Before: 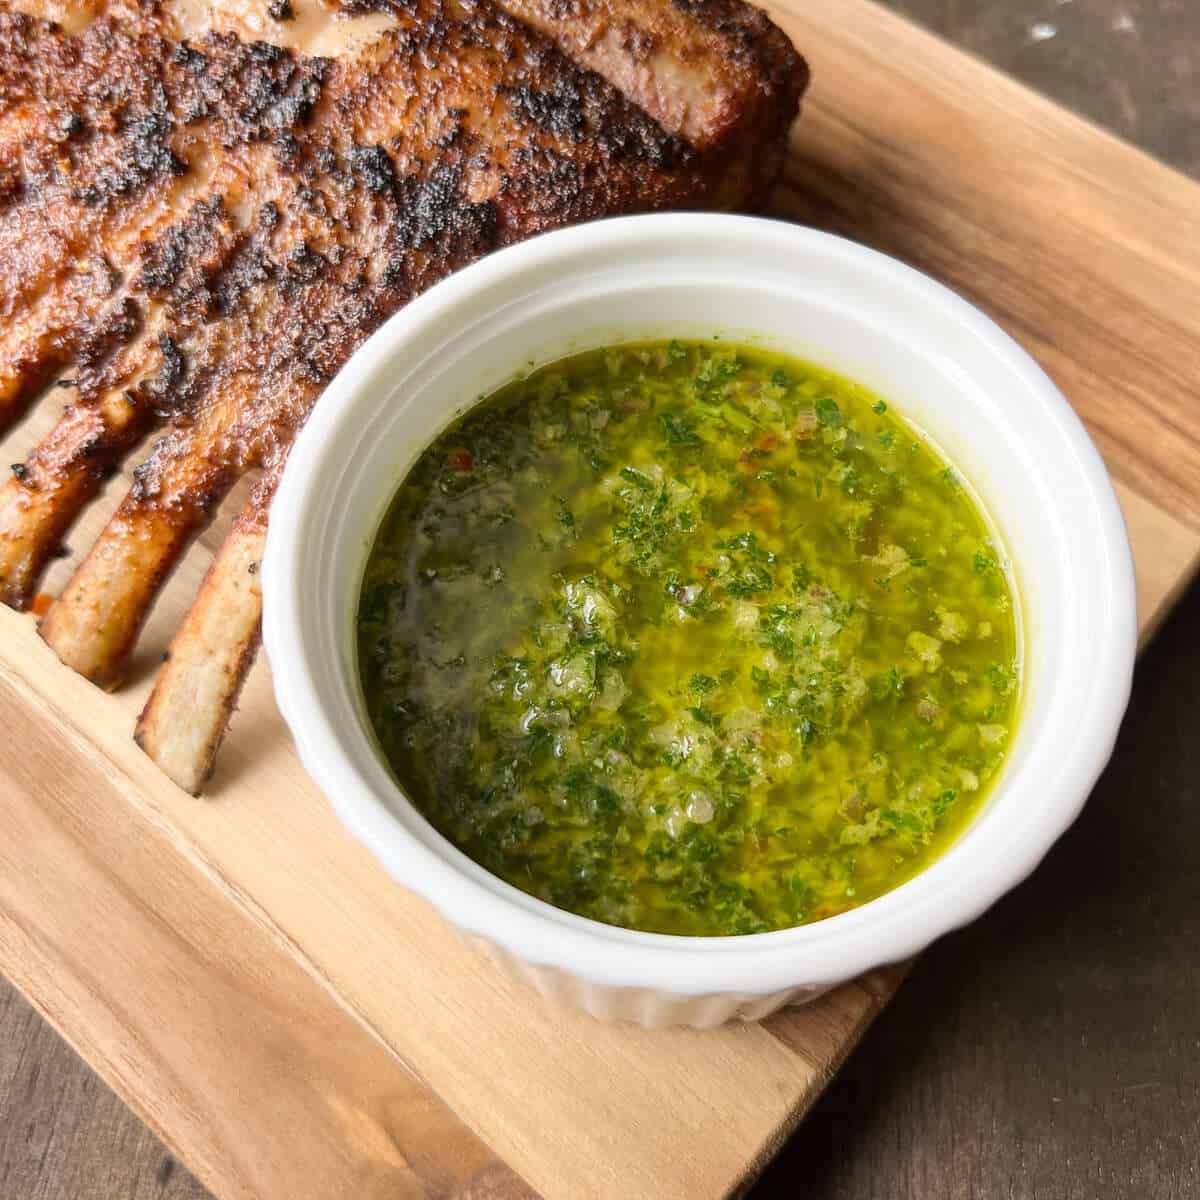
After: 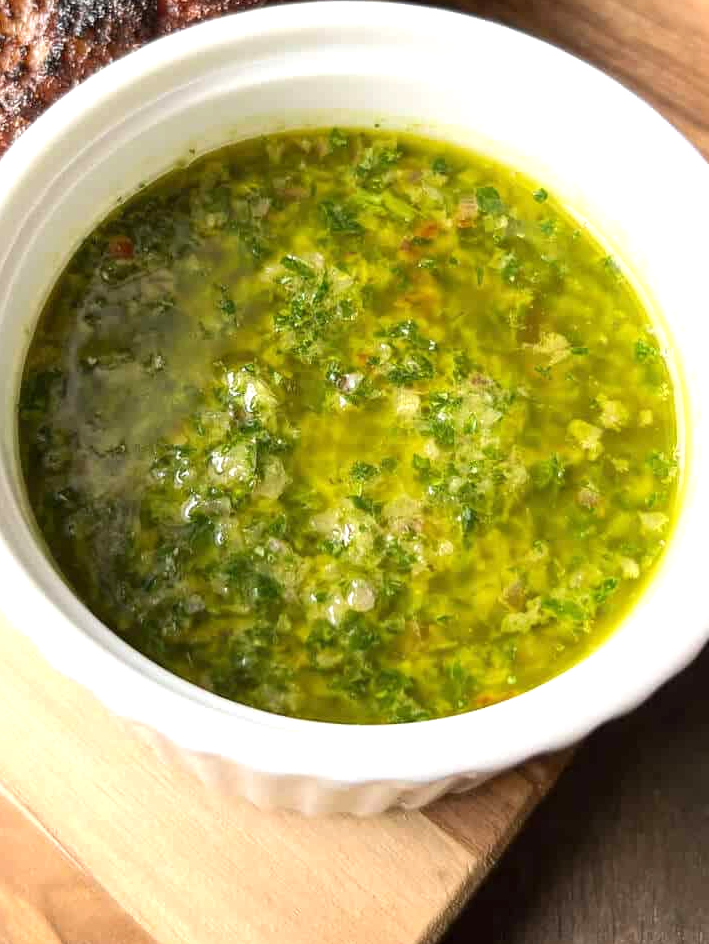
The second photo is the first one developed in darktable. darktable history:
exposure: exposure 0.515 EV, compensate highlight preservation false
crop and rotate: left 28.256%, top 17.734%, right 12.656%, bottom 3.573%
